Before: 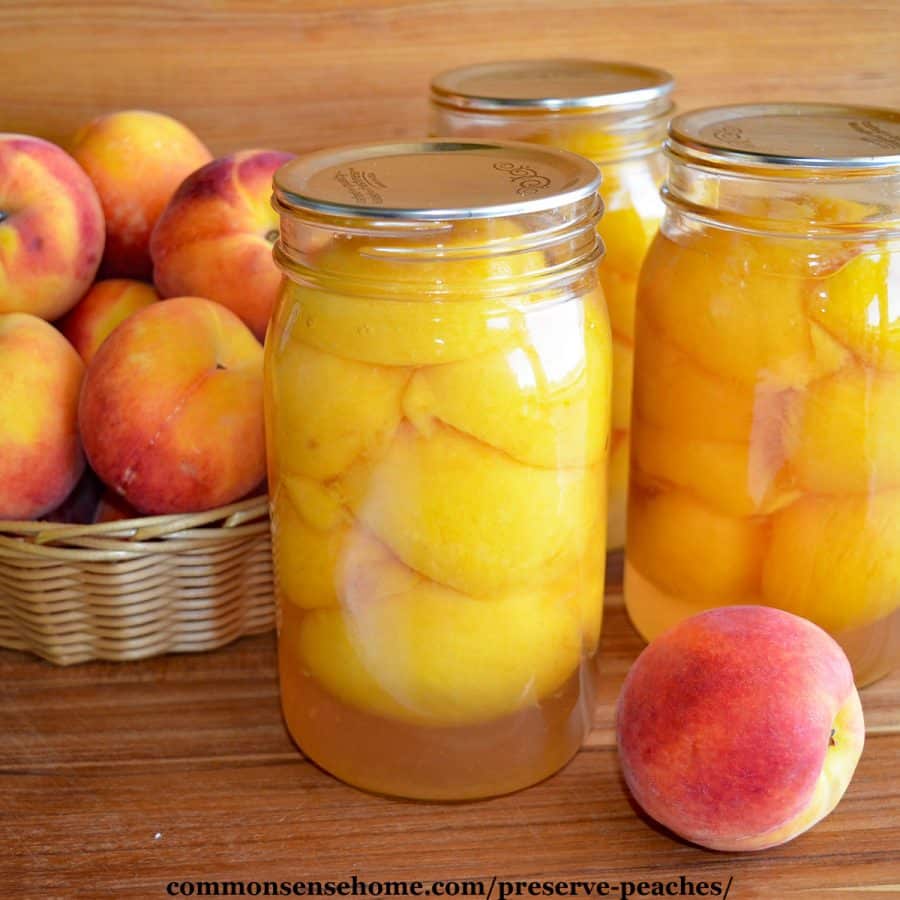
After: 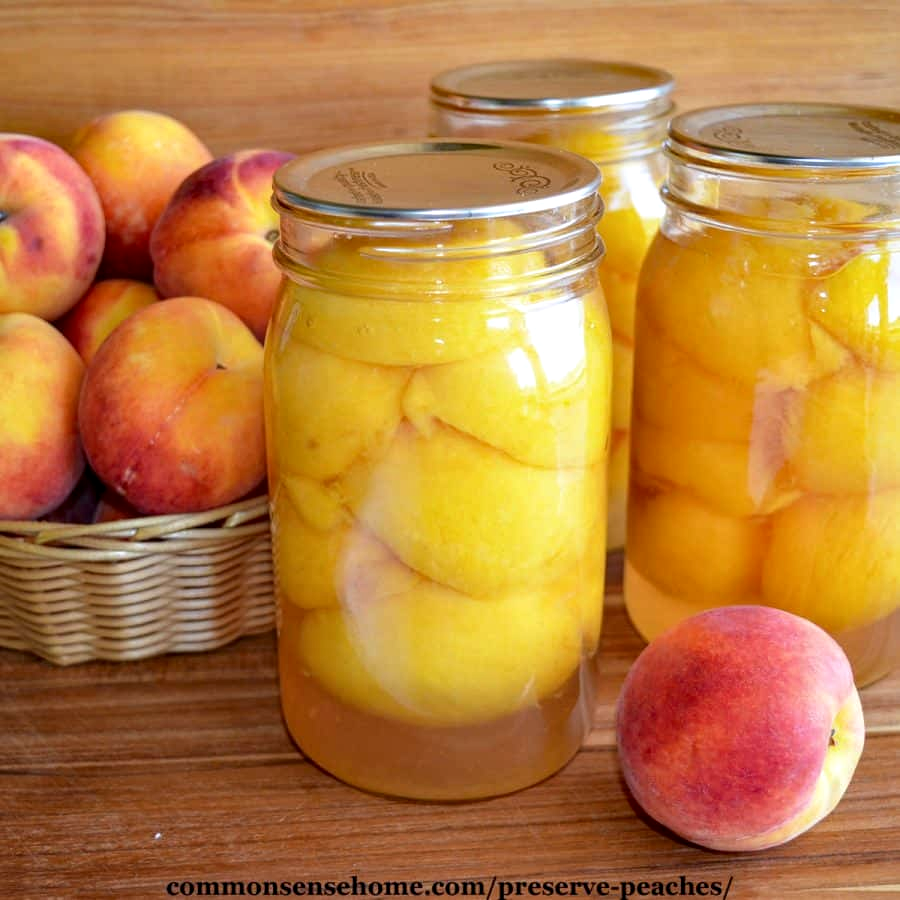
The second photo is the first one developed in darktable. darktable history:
local contrast: on, module defaults
white balance: red 0.983, blue 1.036
